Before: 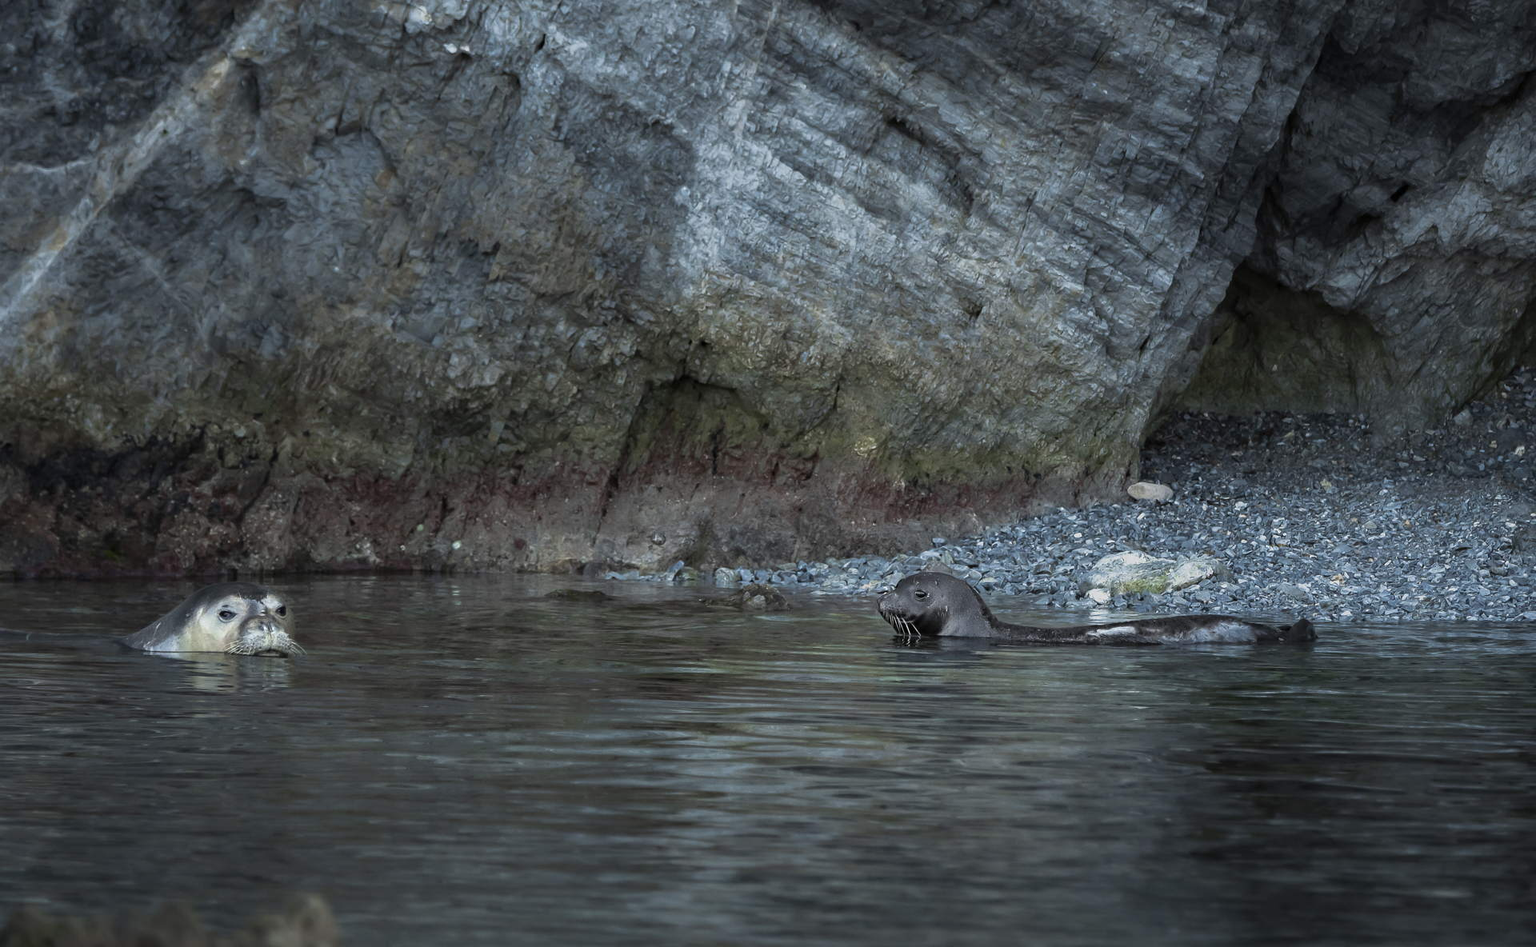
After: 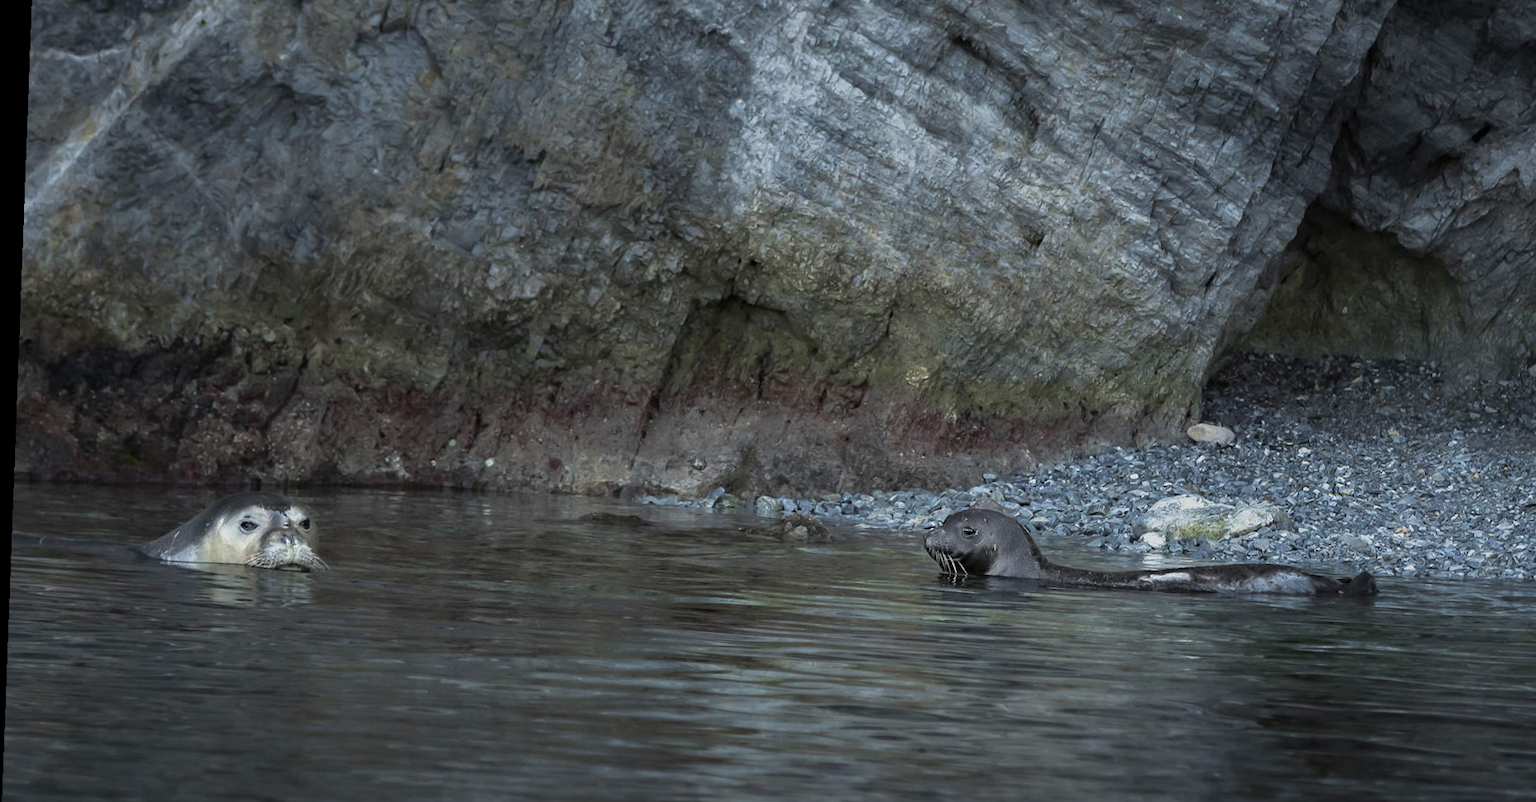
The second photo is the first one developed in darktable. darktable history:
crop and rotate: angle 0.03°, top 11.643%, right 5.651%, bottom 11.189%
rotate and perspective: rotation 2.17°, automatic cropping off
tone curve: color space Lab, linked channels, preserve colors none
